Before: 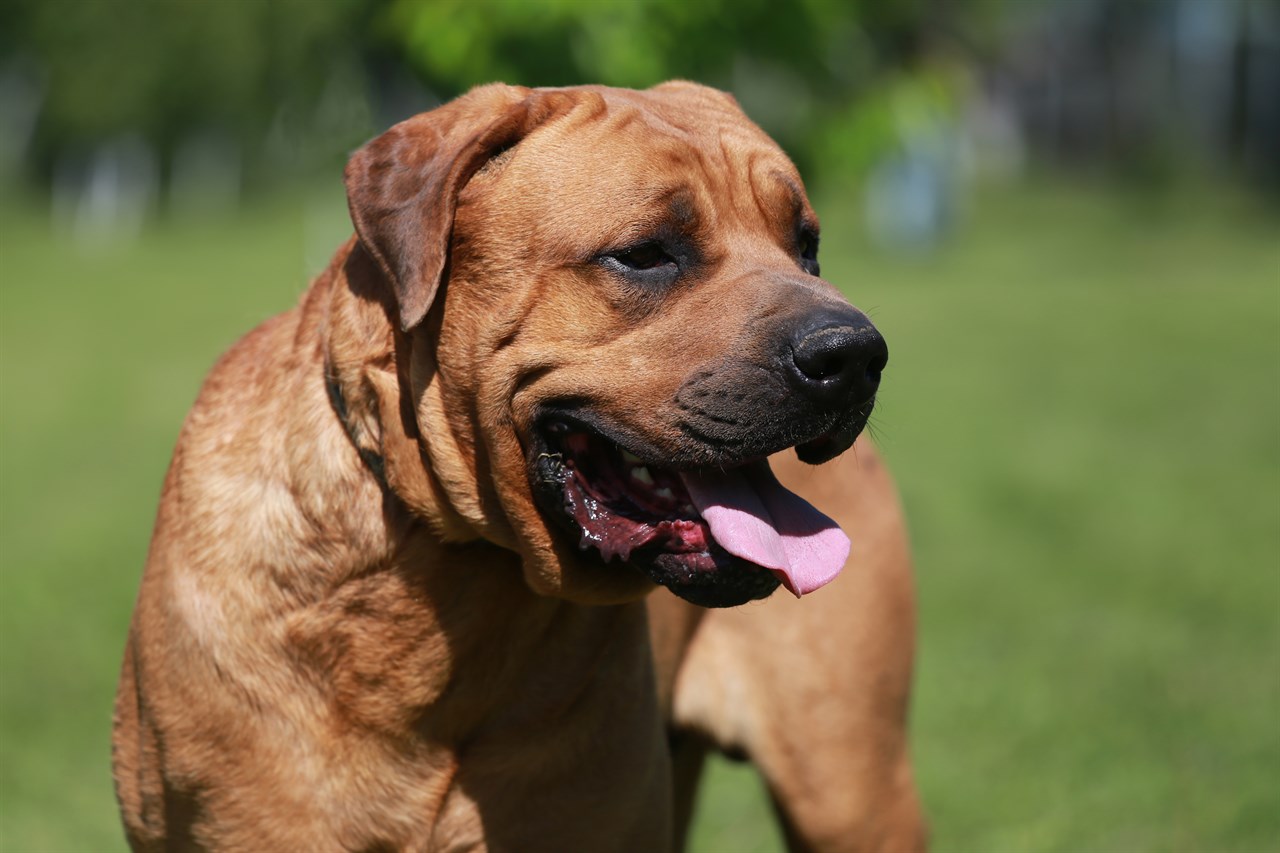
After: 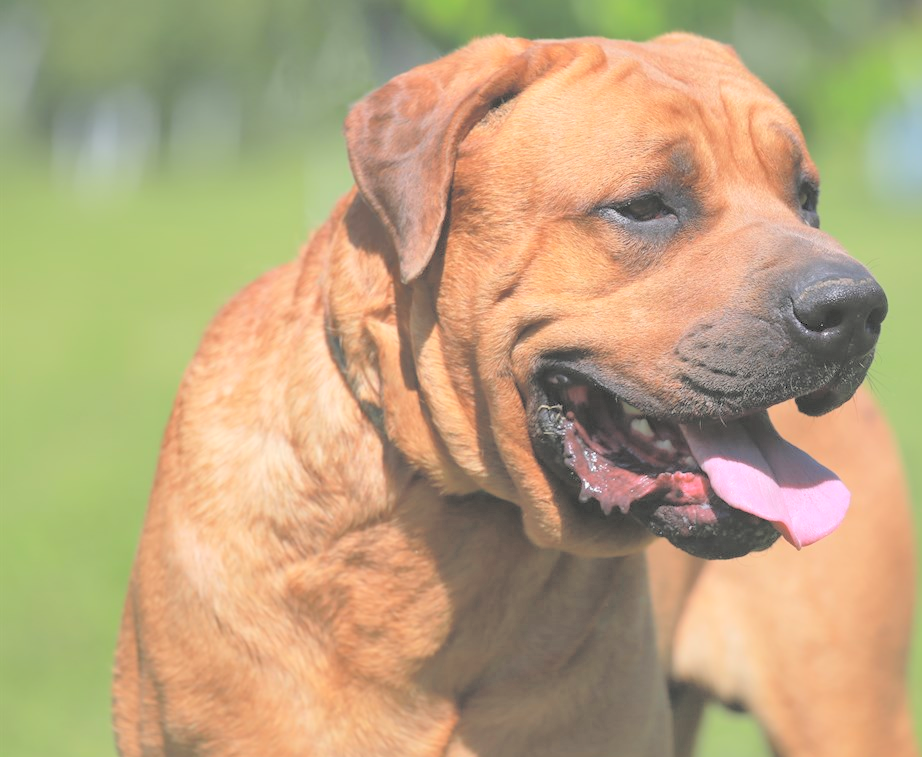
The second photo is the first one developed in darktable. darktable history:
shadows and highlights: highlights color adjustment 48.98%
contrast brightness saturation: brightness 0.993
crop: top 5.738%, right 27.911%, bottom 5.513%
